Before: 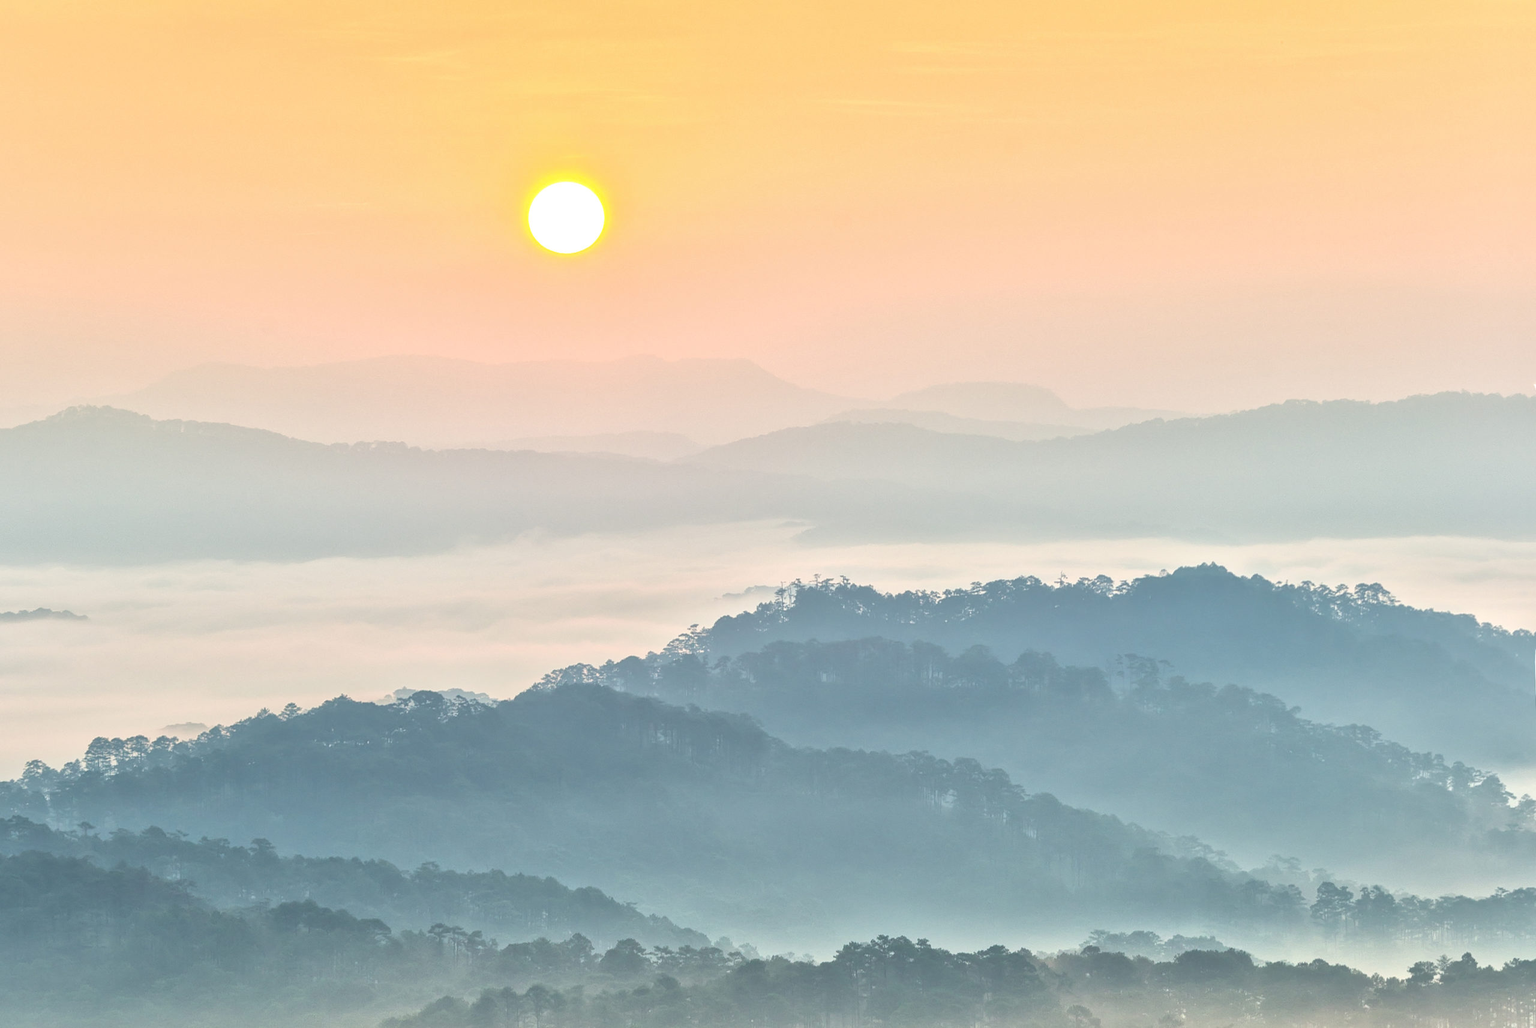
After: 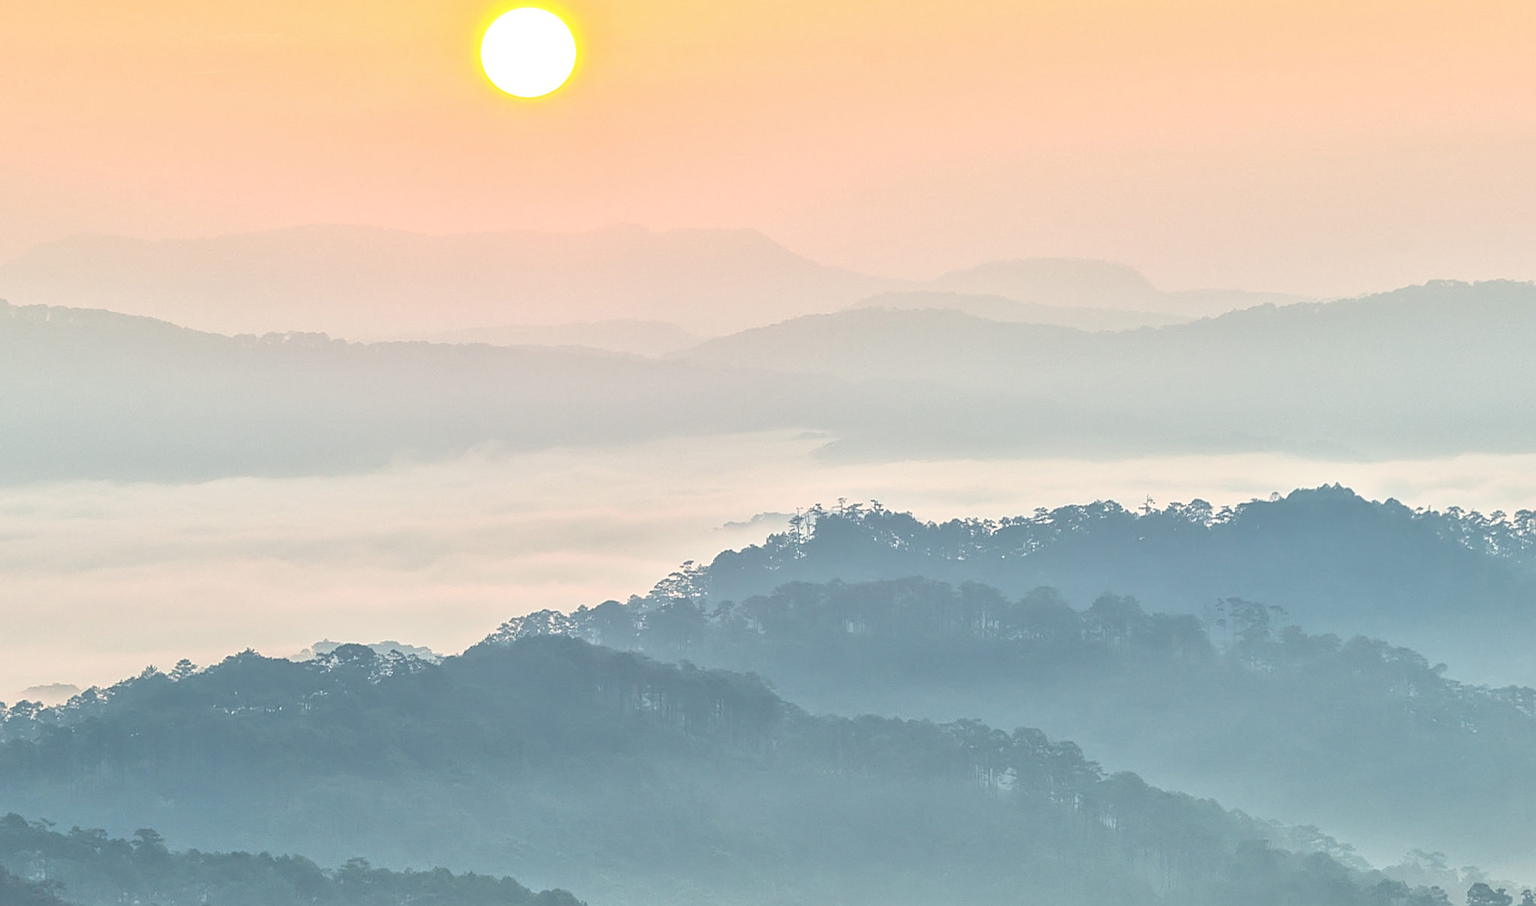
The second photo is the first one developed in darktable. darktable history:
sharpen: on, module defaults
crop: left 9.405%, top 17.132%, right 10.622%, bottom 12.336%
